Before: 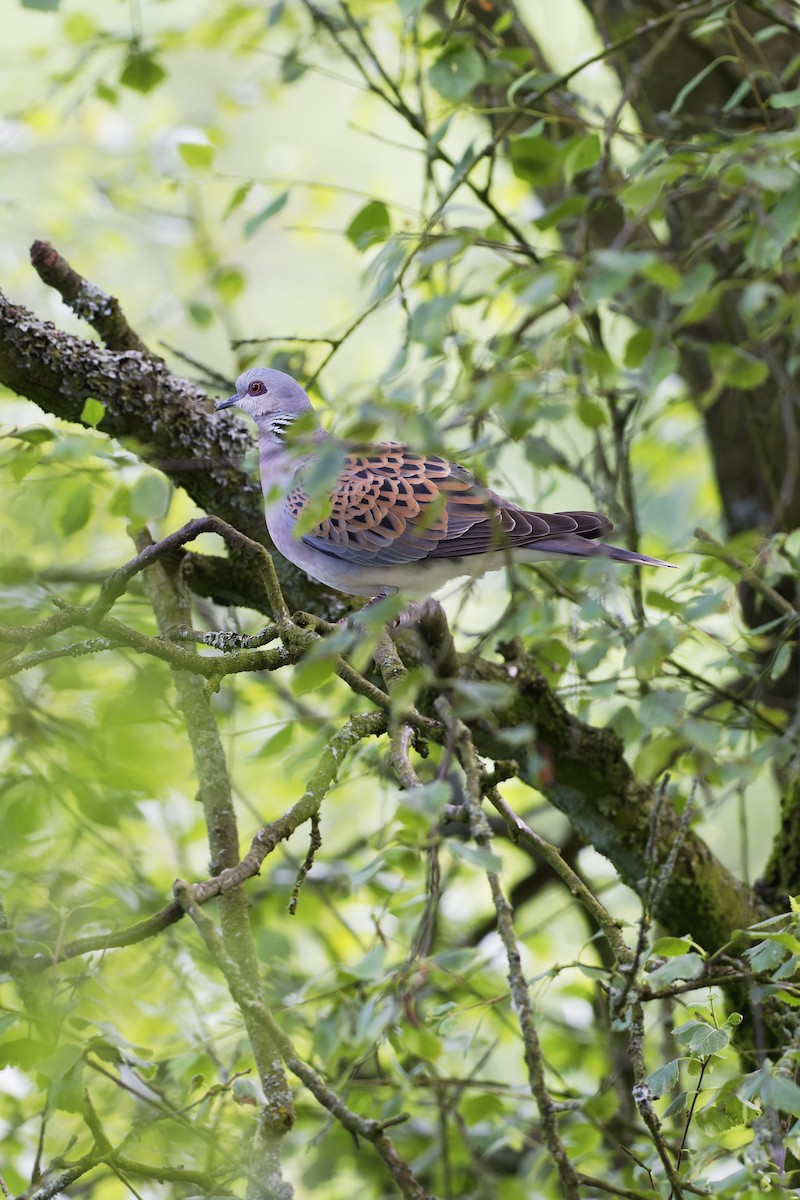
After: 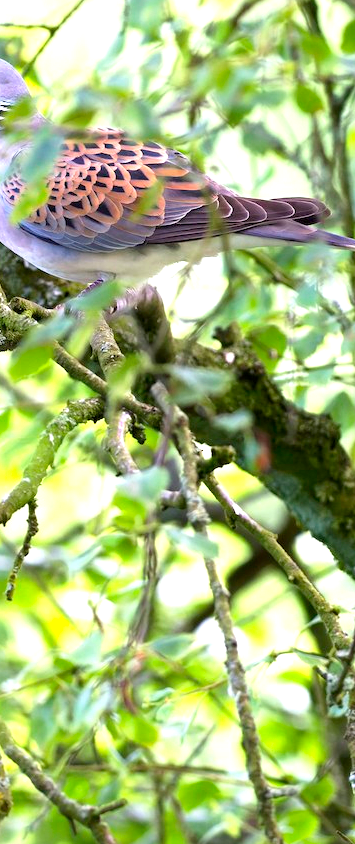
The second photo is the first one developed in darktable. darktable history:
exposure: black level correction 0.001, exposure 0.955 EV, compensate exposure bias true, compensate highlight preservation false
contrast brightness saturation: saturation 0.13
crop: left 35.432%, top 26.233%, right 20.145%, bottom 3.432%
